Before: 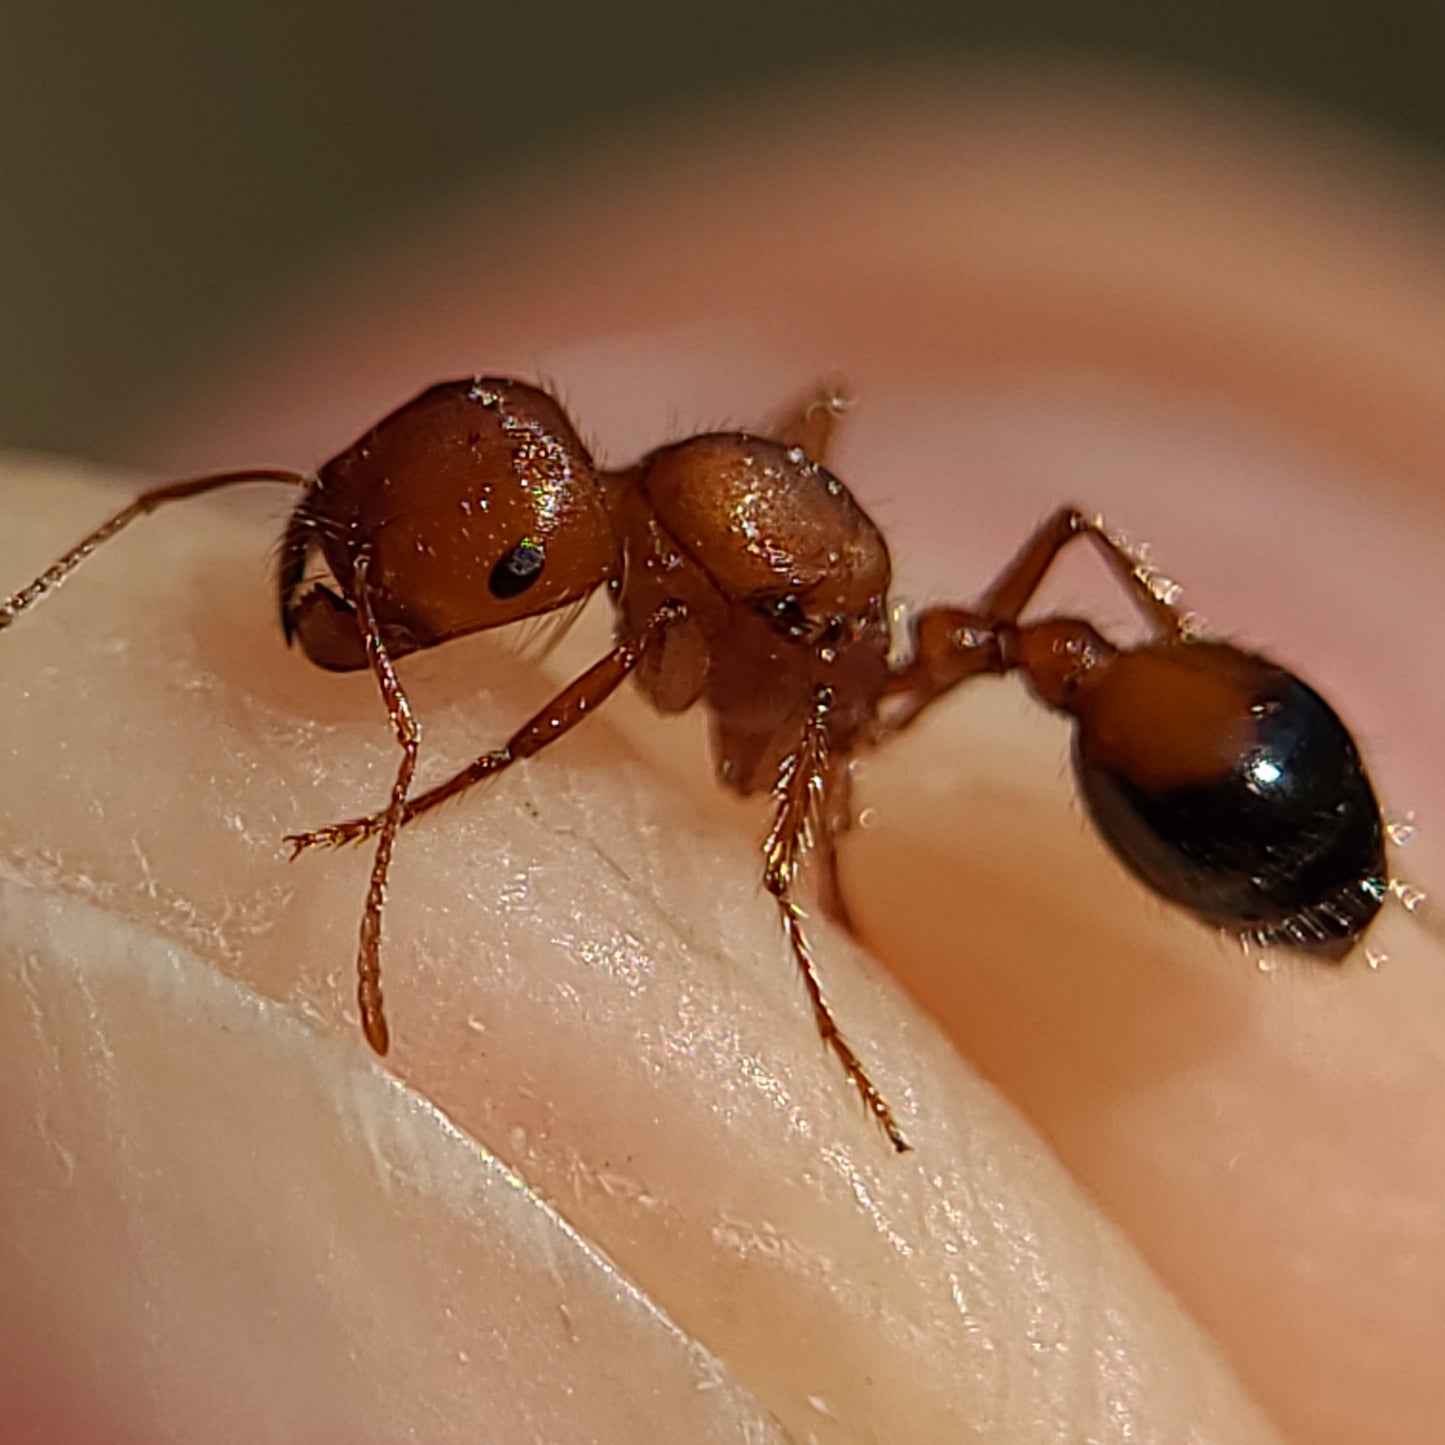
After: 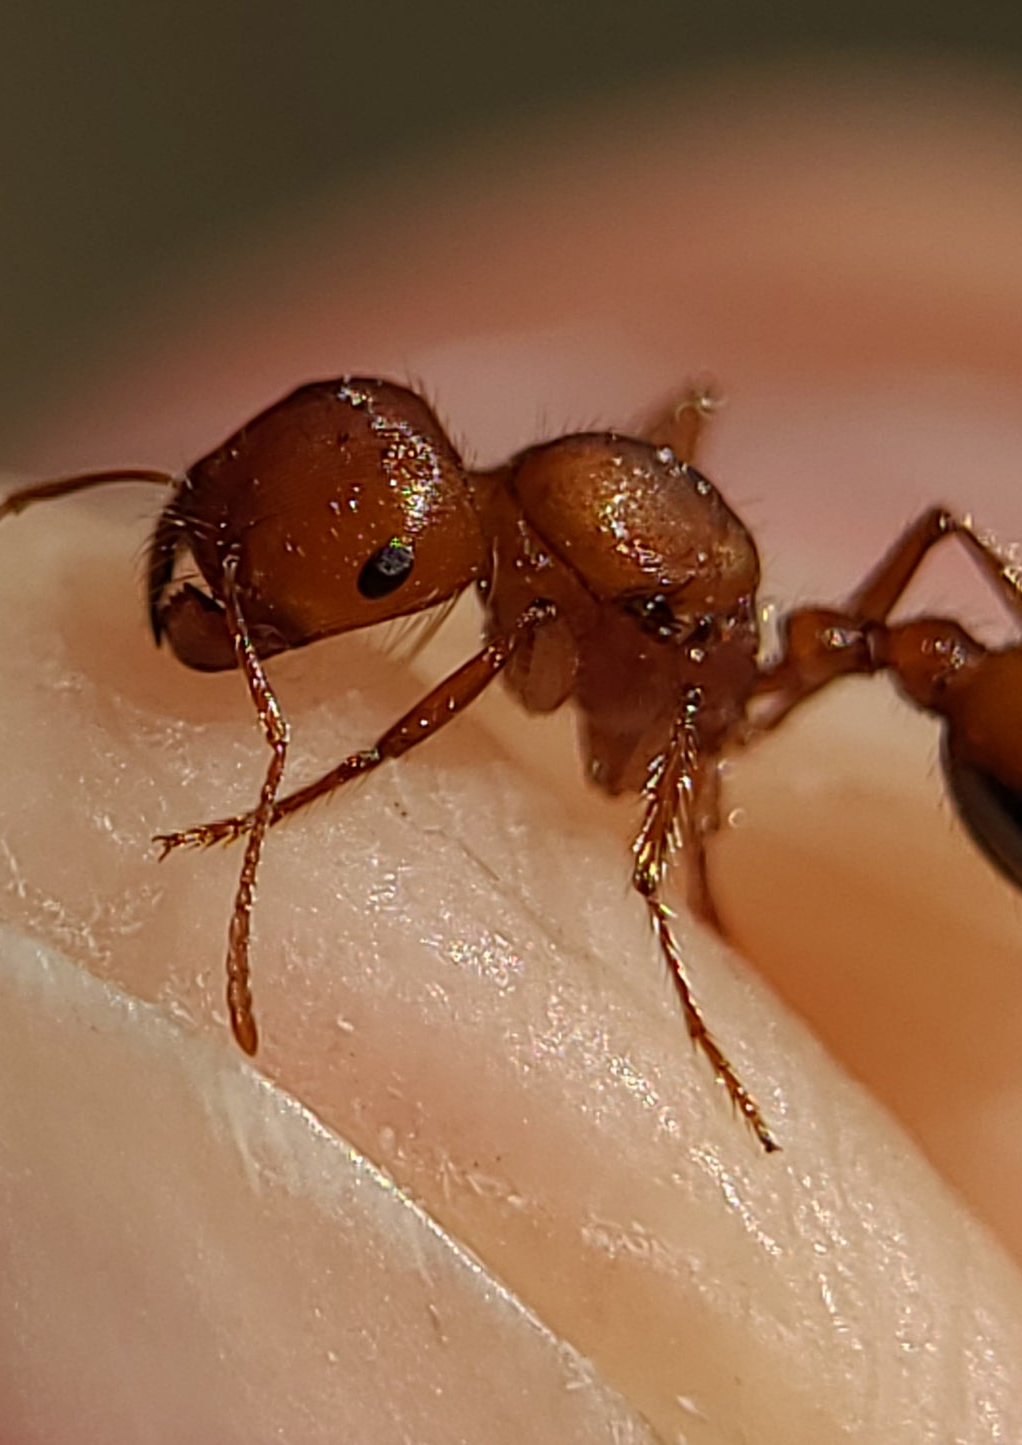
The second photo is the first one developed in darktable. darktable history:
crop and rotate: left 9.068%, right 20.176%
